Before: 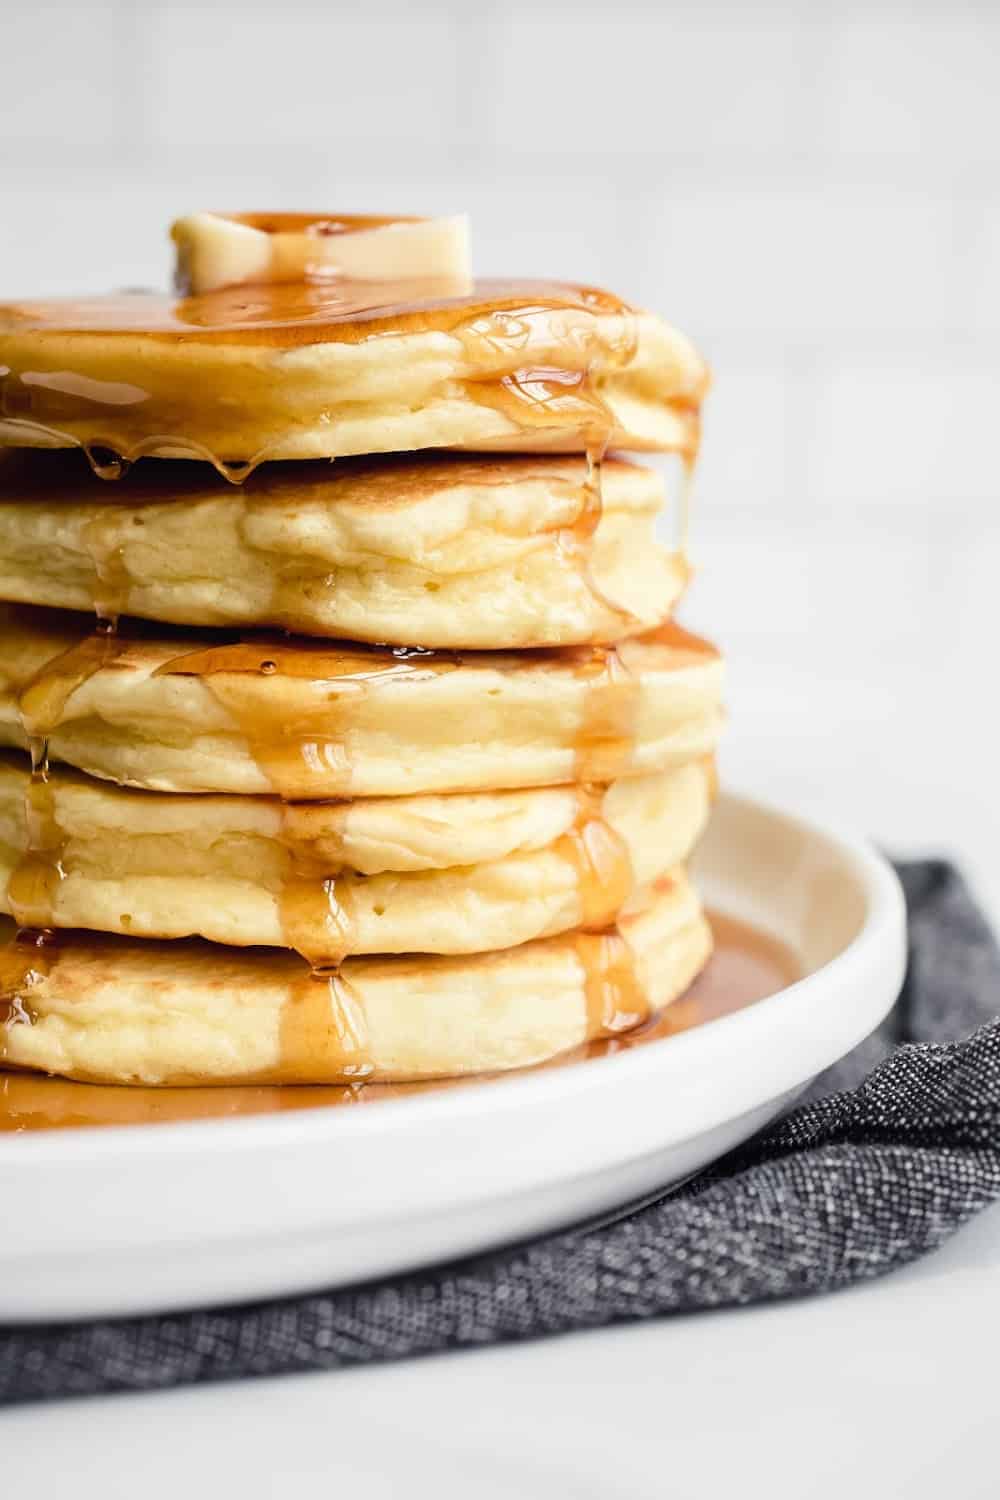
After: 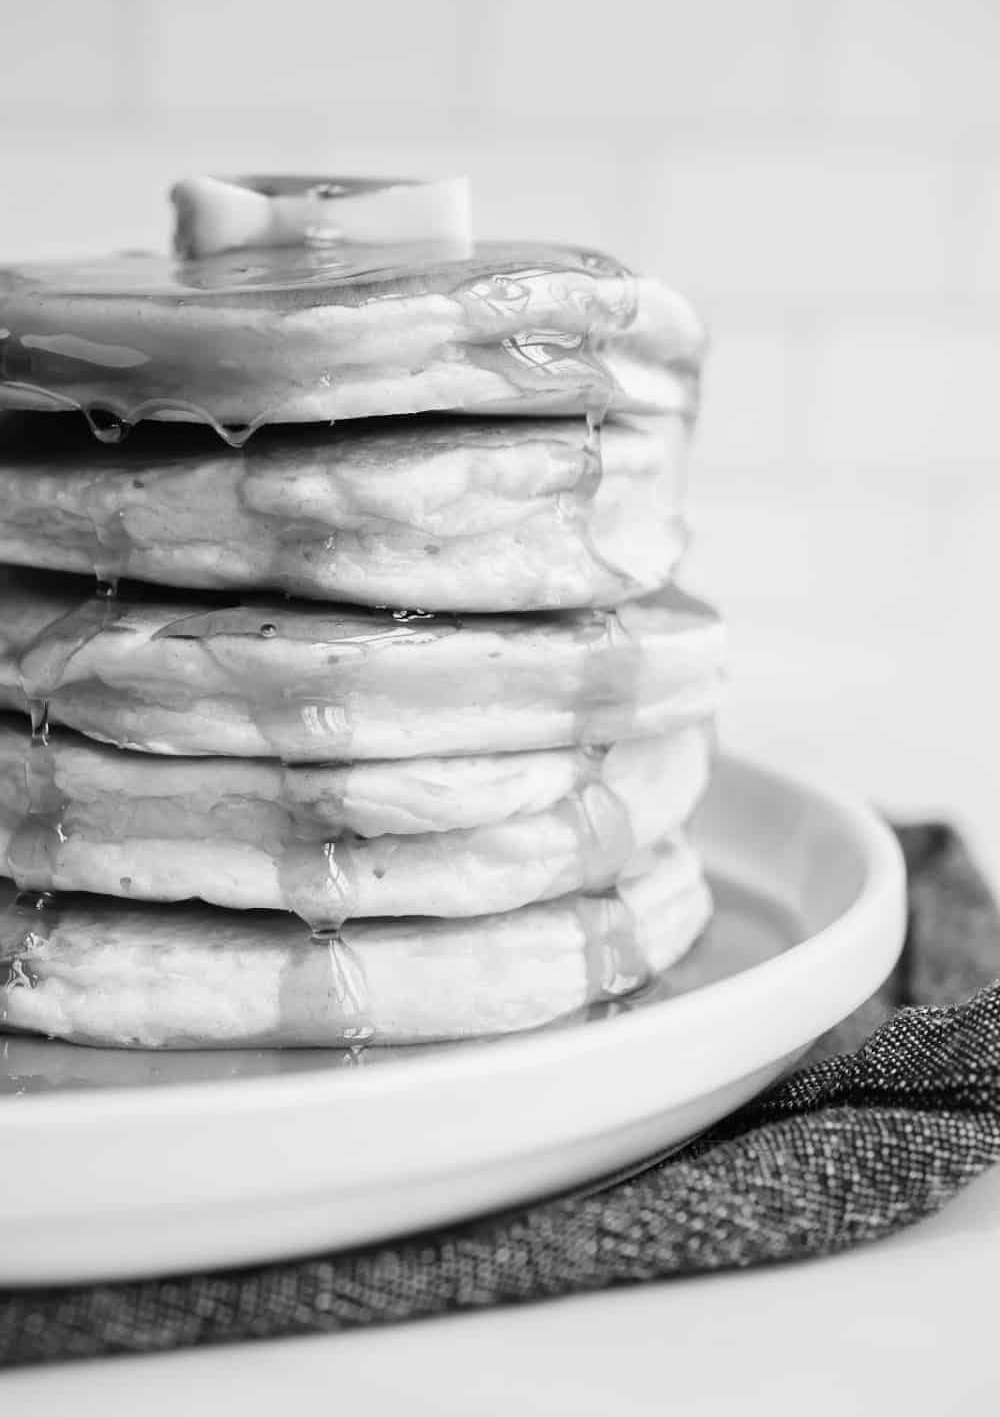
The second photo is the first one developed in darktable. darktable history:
crop and rotate: top 2.479%, bottom 3.018%
monochrome: a 32, b 64, size 2.3
